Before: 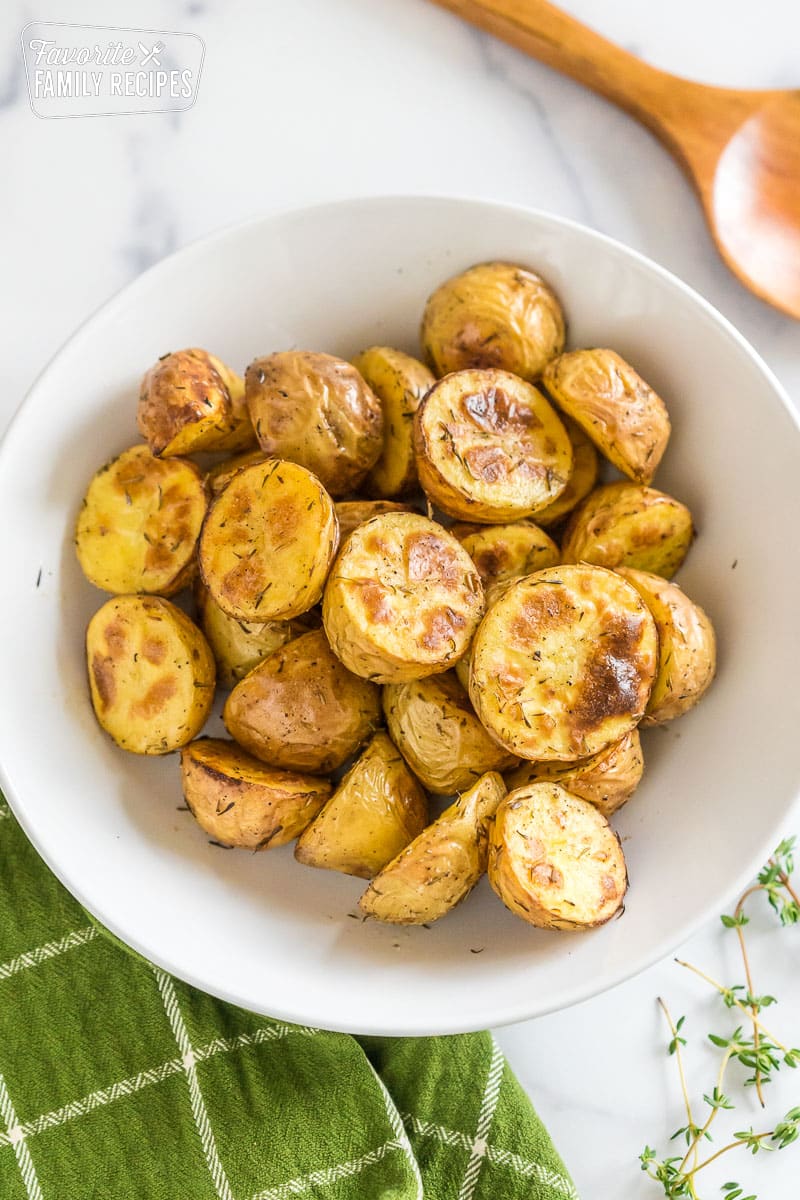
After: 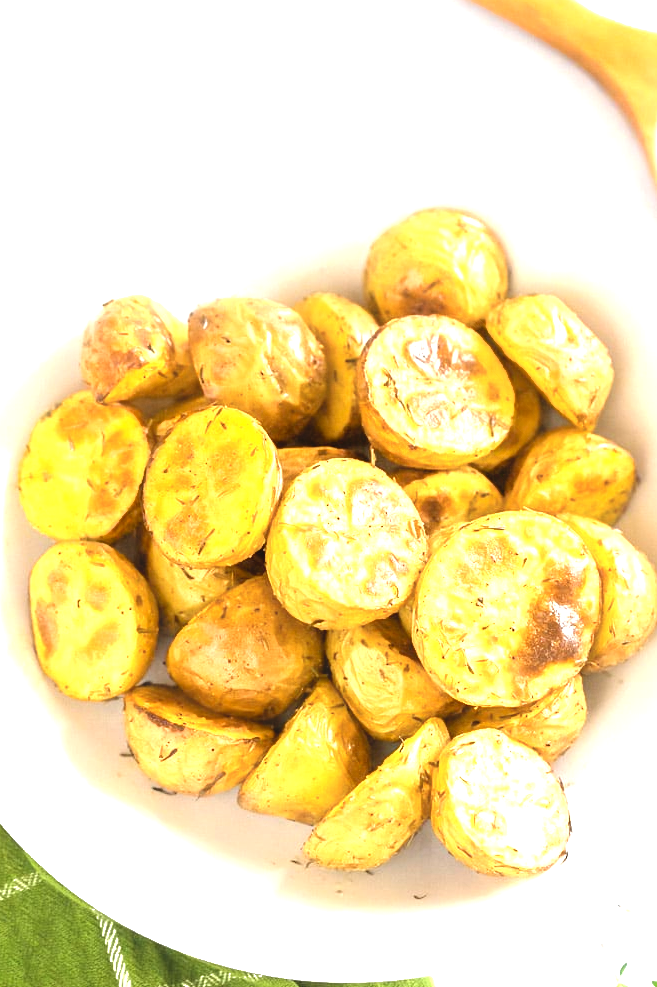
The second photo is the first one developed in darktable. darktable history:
crop and rotate: left 7.242%, top 4.509%, right 10.623%, bottom 13.216%
exposure: exposure 0.607 EV, compensate exposure bias true, compensate highlight preservation false
contrast equalizer: y [[0.6 ×6], [0.55 ×6], [0 ×6], [0 ×6], [0 ×6]], mix -0.993
tone equalizer: -8 EV -0.754 EV, -7 EV -0.665 EV, -6 EV -0.585 EV, -5 EV -0.41 EV, -3 EV 0.397 EV, -2 EV 0.6 EV, -1 EV 0.679 EV, +0 EV 0.734 EV
color correction: highlights b* 0.008
